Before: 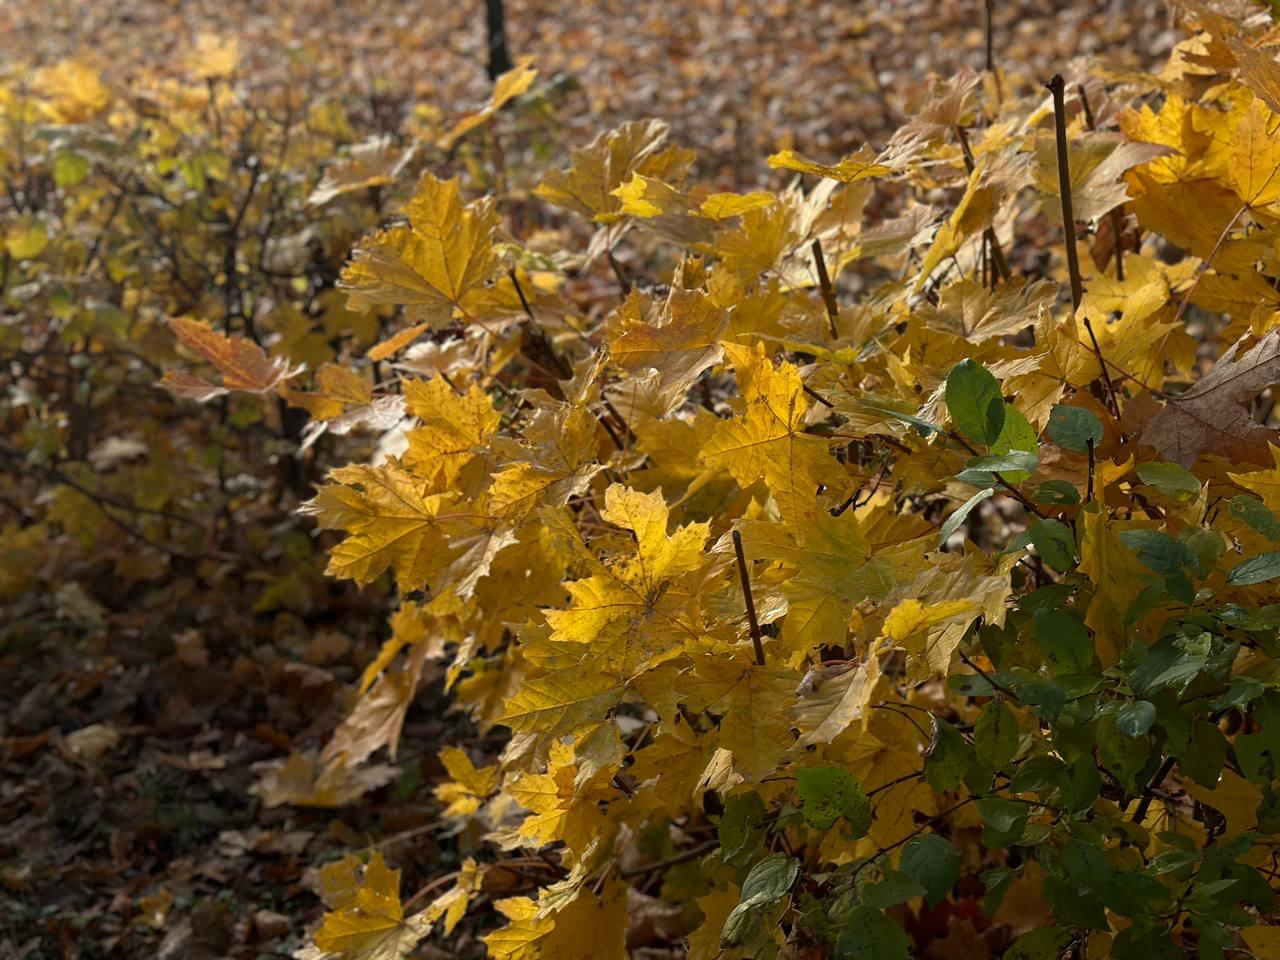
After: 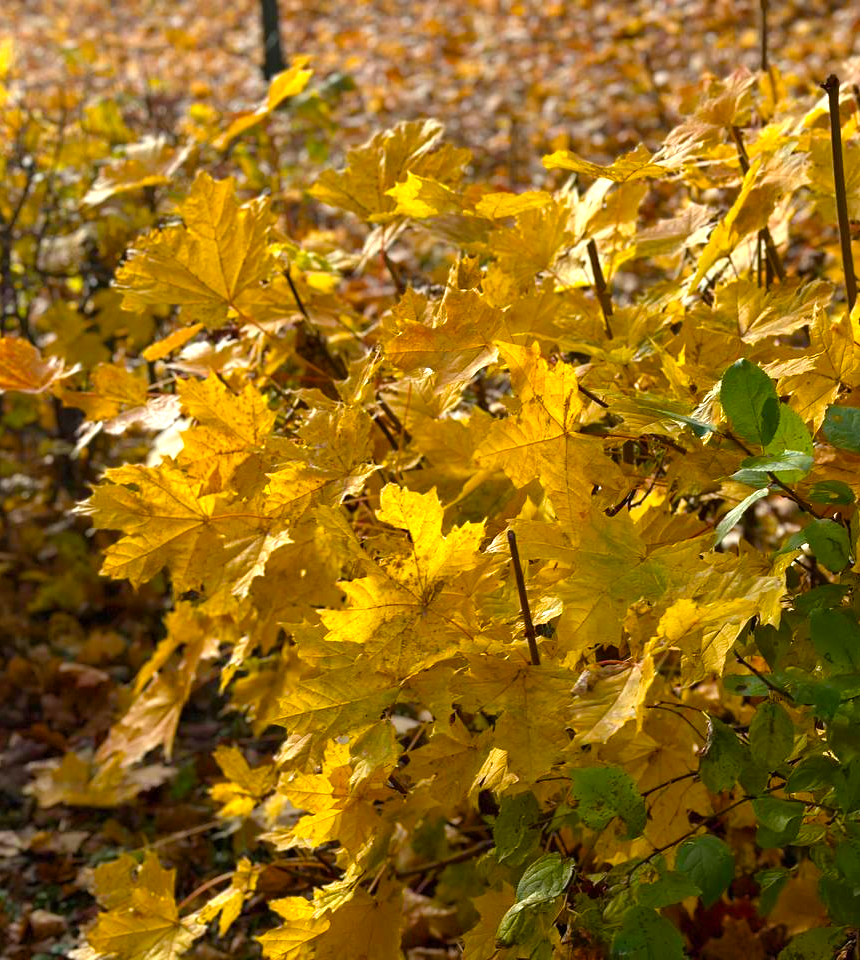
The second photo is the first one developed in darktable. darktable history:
shadows and highlights: shadows 30.81, highlights 1.9, soften with gaussian
crop and rotate: left 17.655%, right 15.14%
color balance rgb: perceptual saturation grading › global saturation 36.431%, perceptual saturation grading › shadows 36.196%, global vibrance 9.823%
exposure: black level correction 0, exposure 0.694 EV, compensate highlight preservation false
